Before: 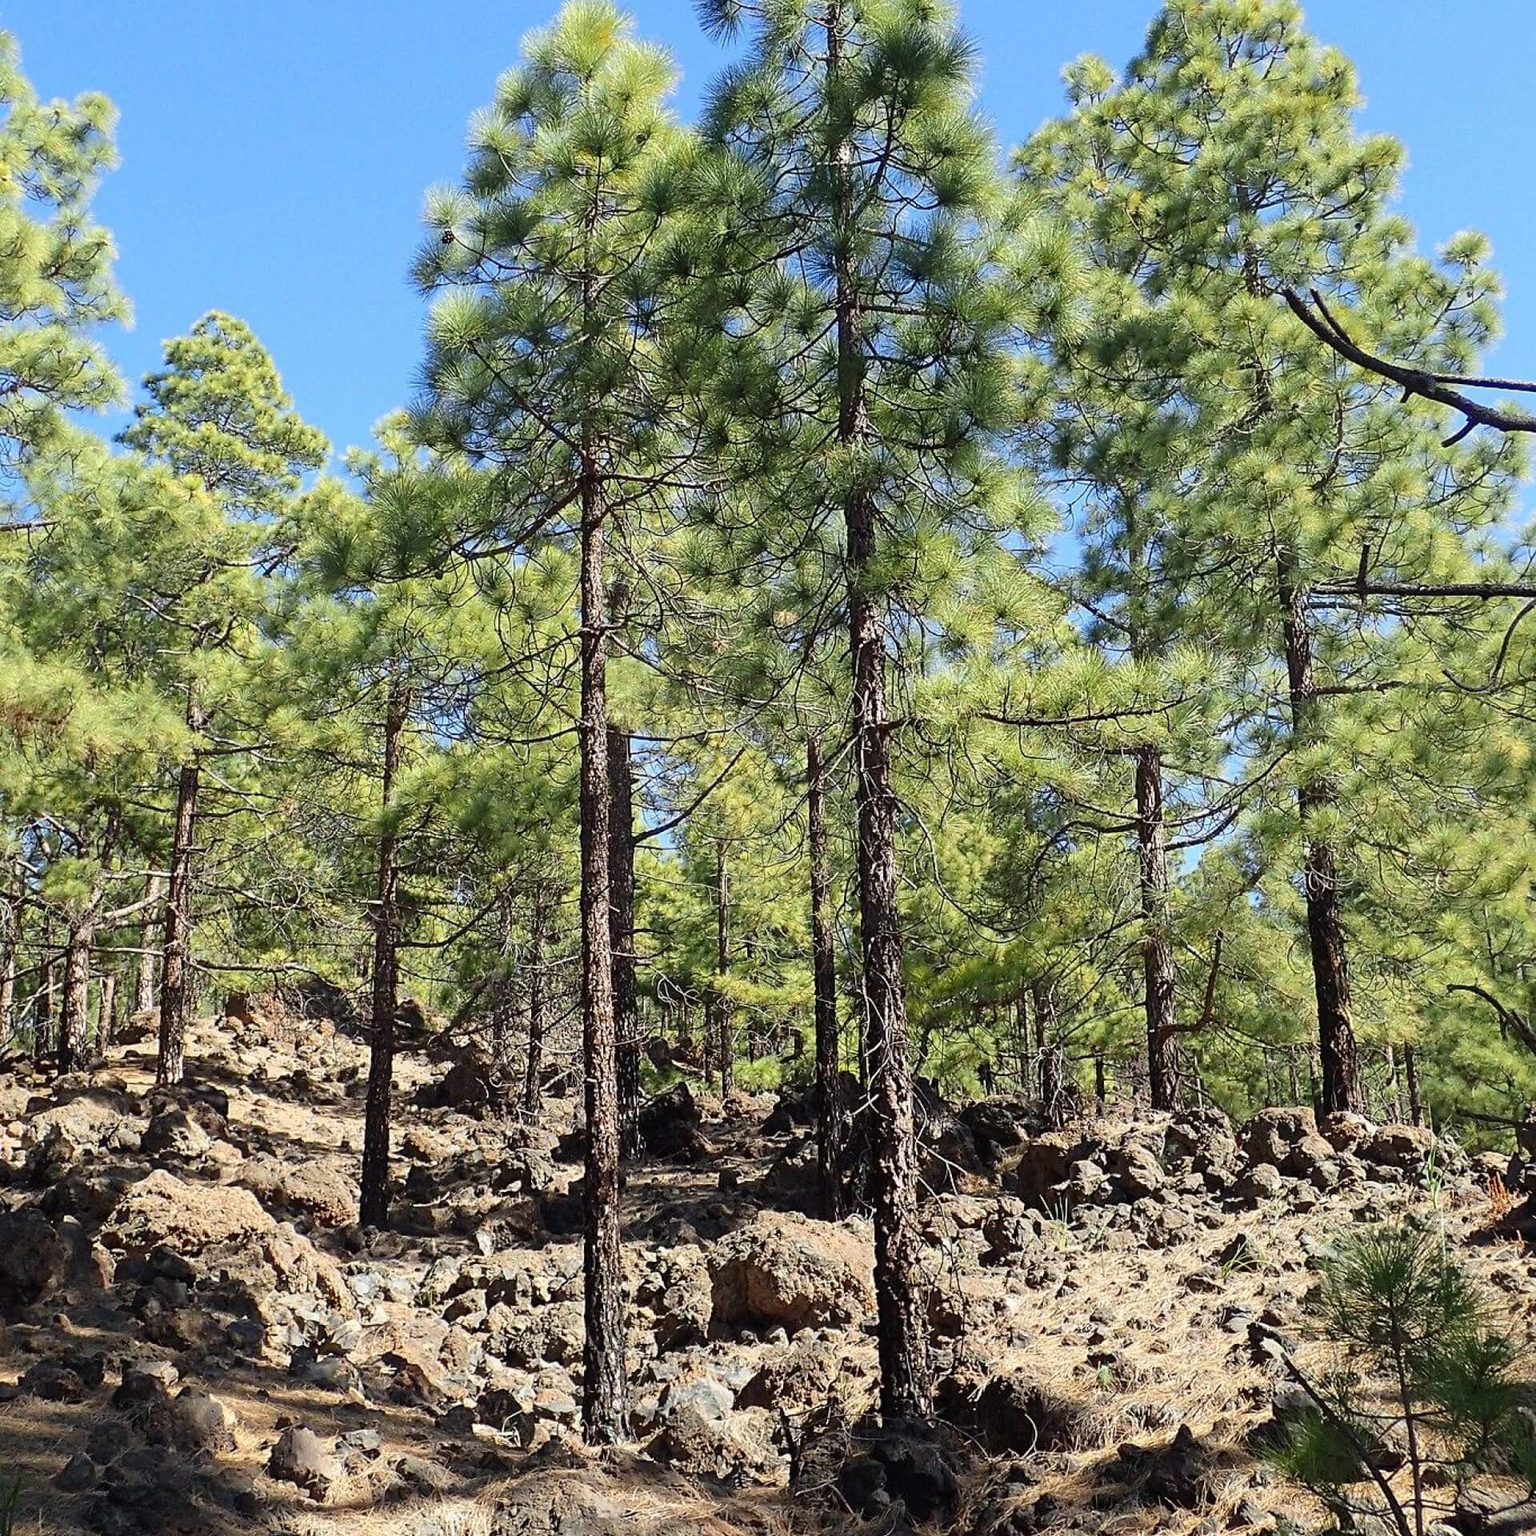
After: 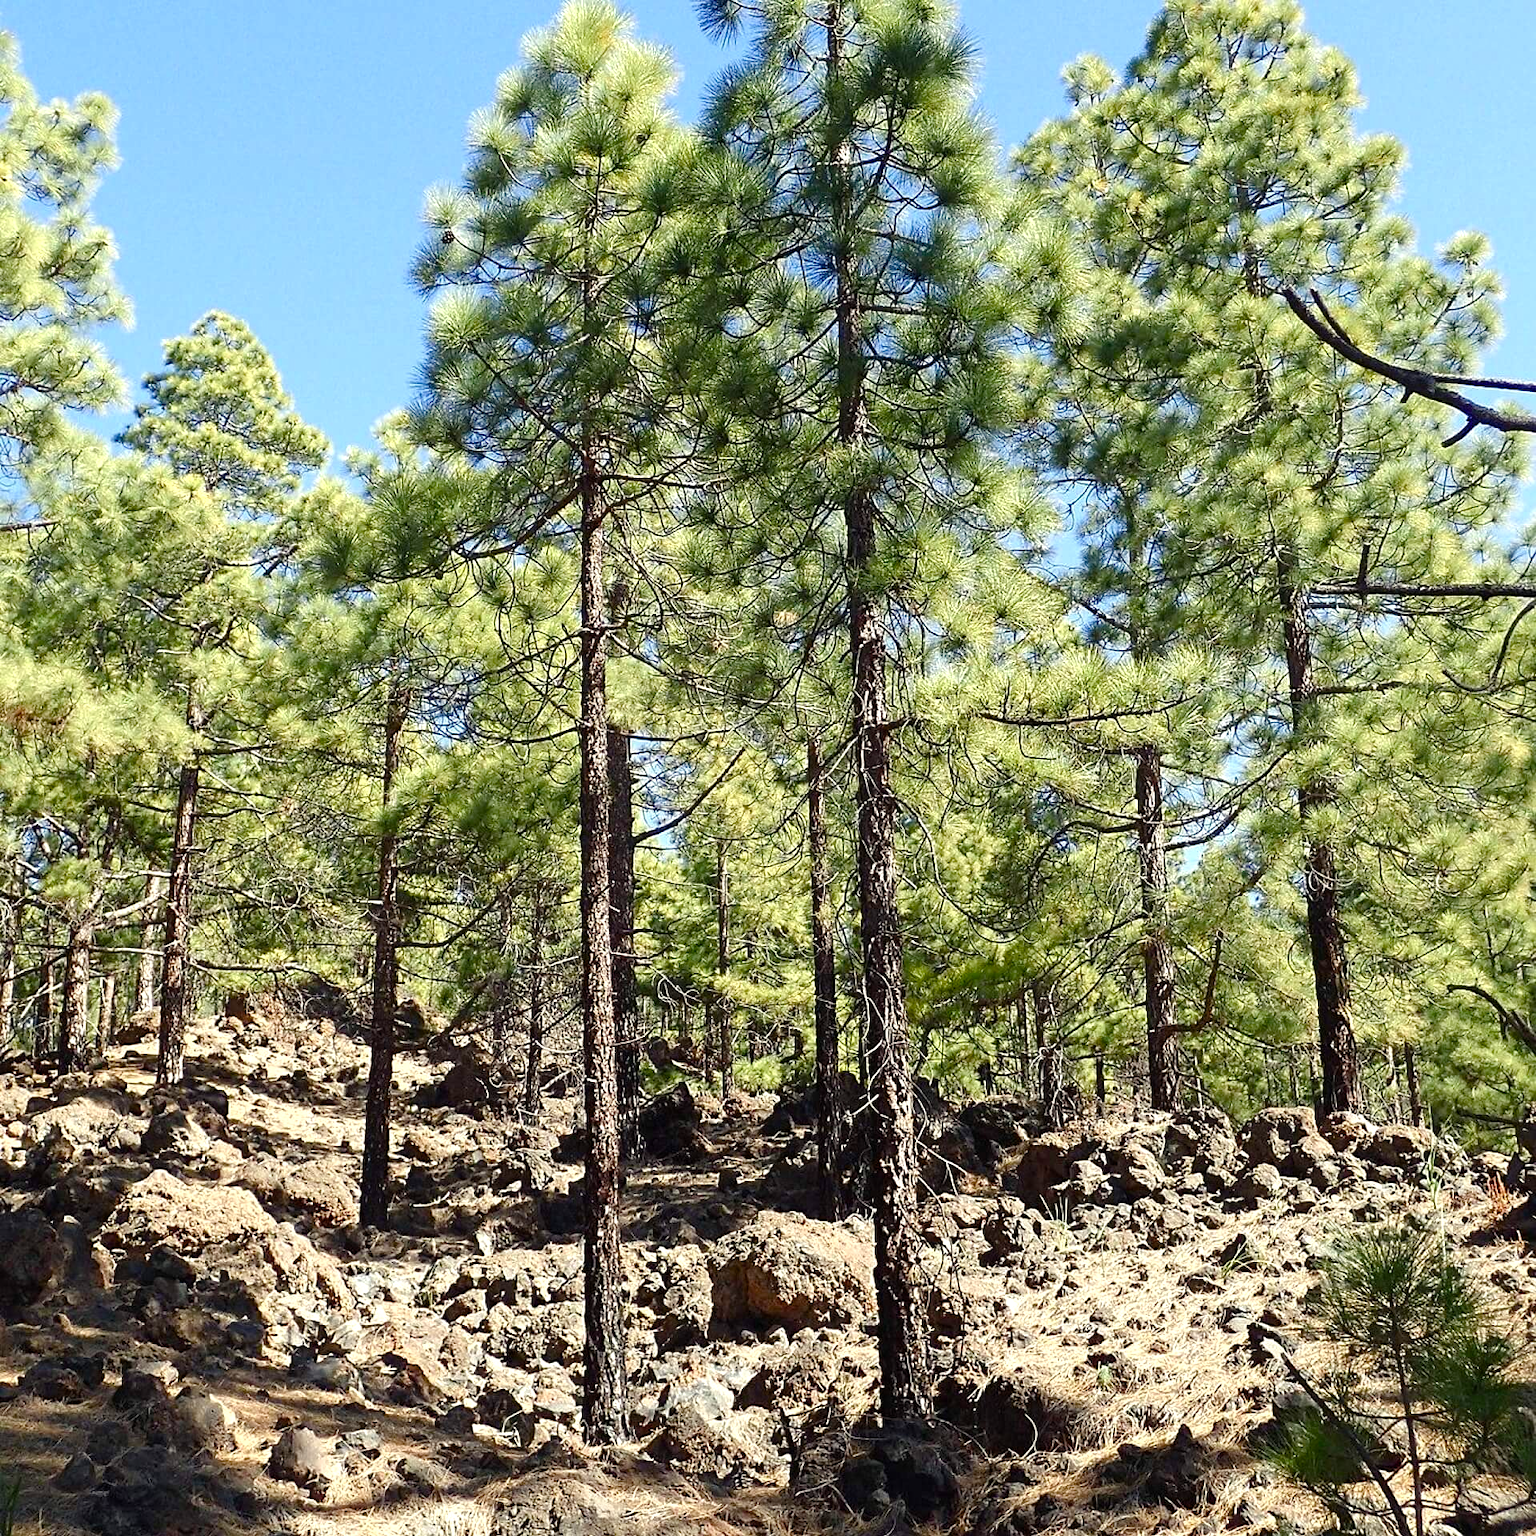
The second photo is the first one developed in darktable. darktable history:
color balance rgb: highlights gain › luminance 5.895%, highlights gain › chroma 2.631%, highlights gain › hue 90.33°, perceptual saturation grading › global saturation 20%, perceptual saturation grading › highlights -50.328%, perceptual saturation grading › shadows 30.952%, perceptual brilliance grading › highlights 9.373%, perceptual brilliance grading › mid-tones 4.929%
